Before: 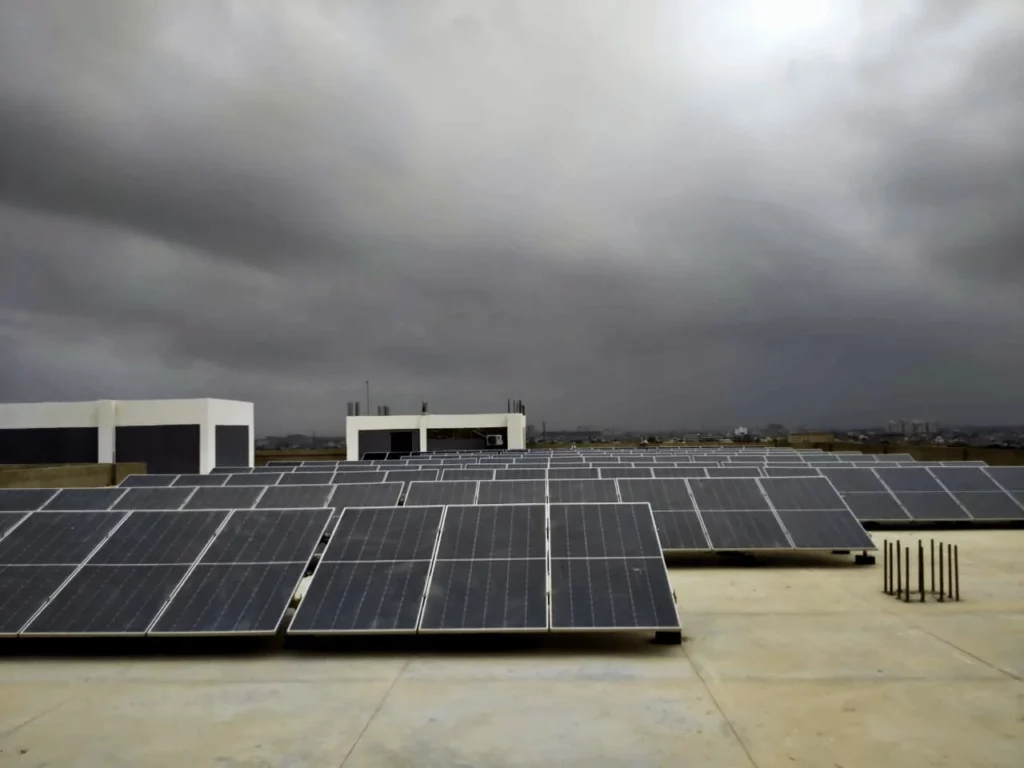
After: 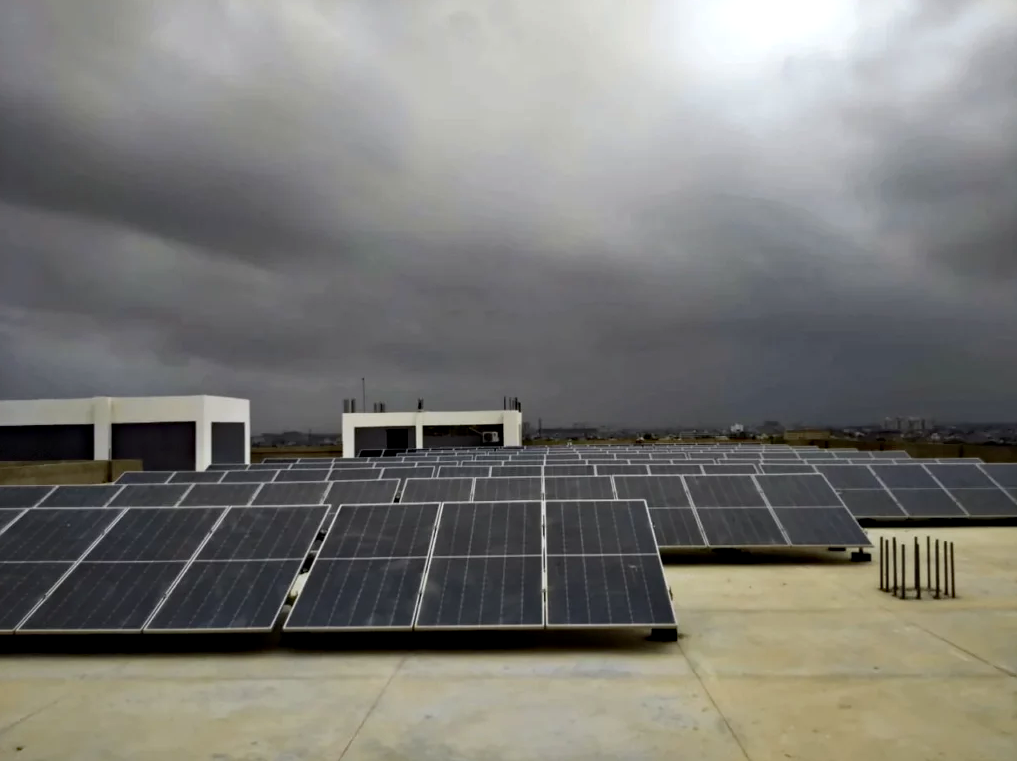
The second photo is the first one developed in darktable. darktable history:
haze removal: compatibility mode true, adaptive false
crop: left 0.434%, top 0.485%, right 0.244%, bottom 0.386%
